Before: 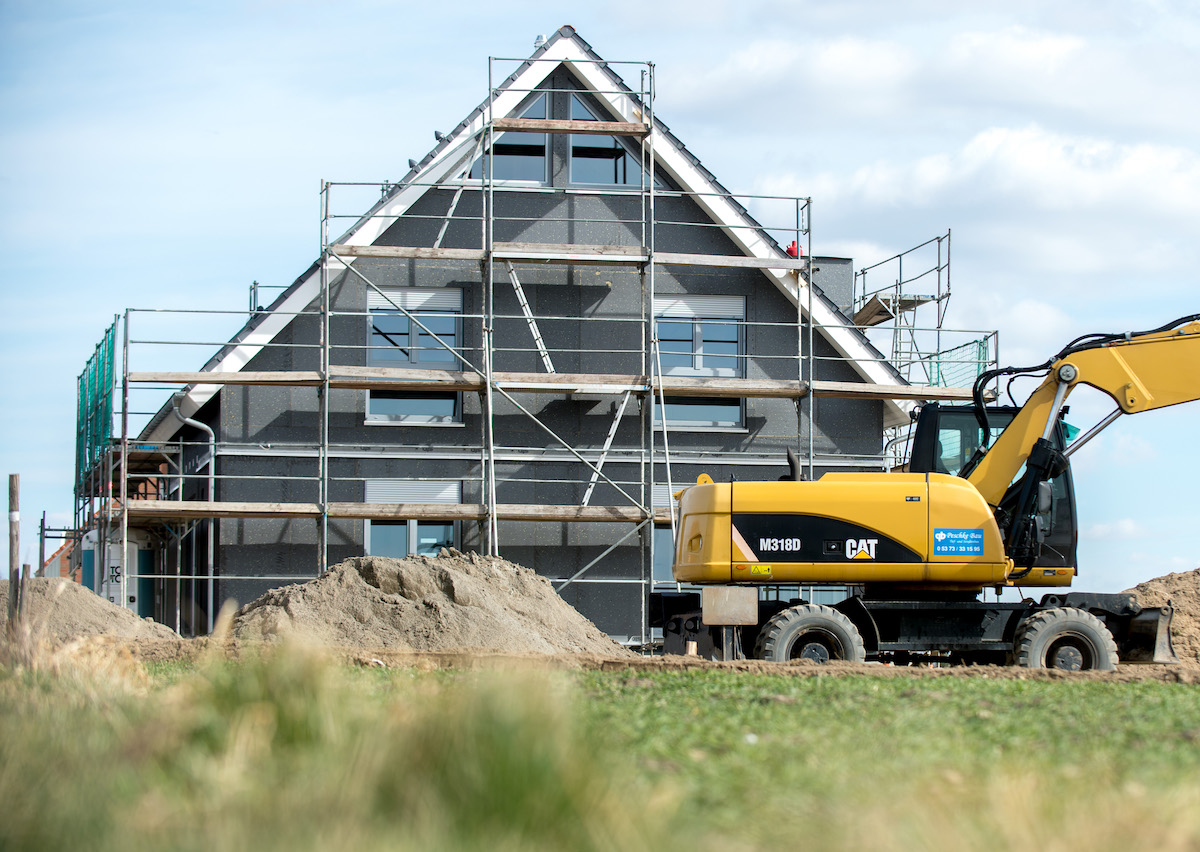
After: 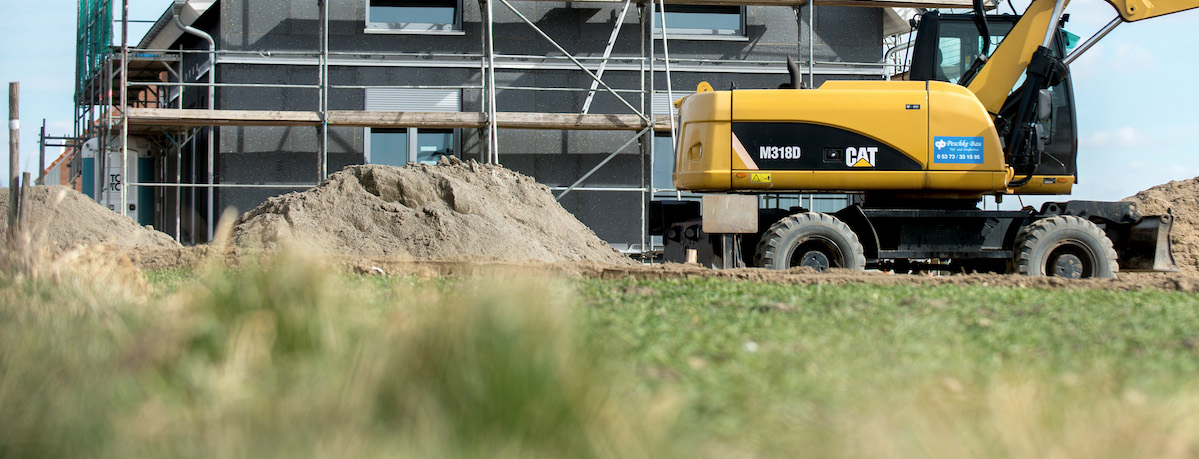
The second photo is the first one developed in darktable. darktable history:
contrast brightness saturation: saturation -0.06
crop and rotate: top 46.087%, right 0.077%
